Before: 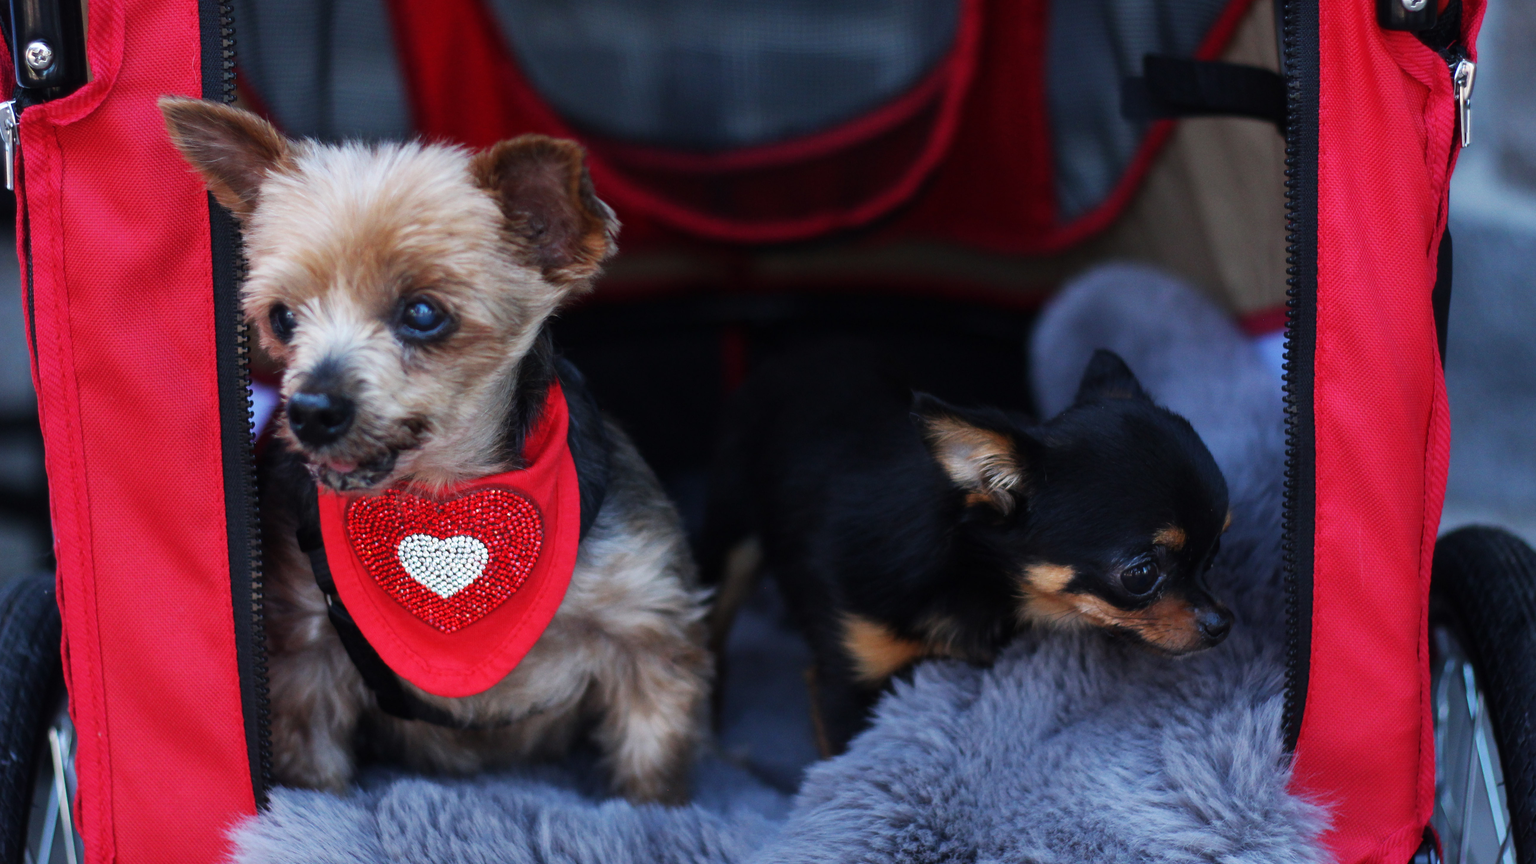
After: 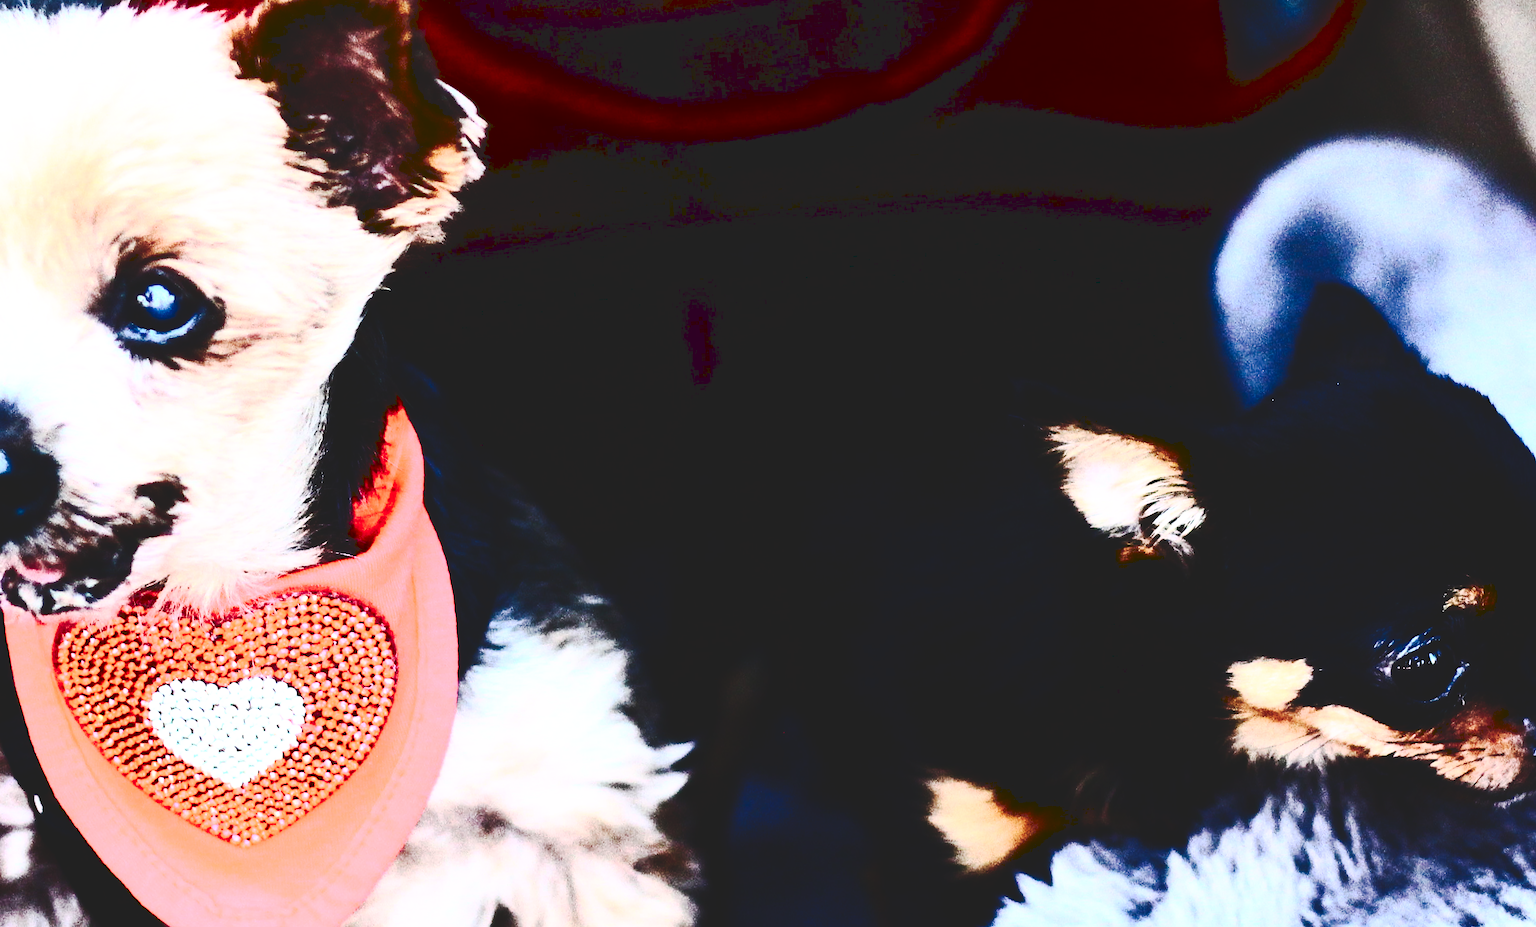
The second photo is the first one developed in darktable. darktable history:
base curve: curves: ch0 [(0, 0) (0.036, 0.037) (0.121, 0.228) (0.46, 0.76) (0.859, 0.983) (1, 1)], preserve colors none
contrast brightness saturation: contrast 0.93, brightness 0.2
tone equalizer: -8 EV -0.417 EV, -7 EV -0.389 EV, -6 EV -0.333 EV, -5 EV -0.222 EV, -3 EV 0.222 EV, -2 EV 0.333 EV, -1 EV 0.389 EV, +0 EV 0.417 EV, edges refinement/feathering 500, mask exposure compensation -1.57 EV, preserve details no
exposure: exposure 0.661 EV, compensate highlight preservation false
crop and rotate: left 22.13%, top 22.054%, right 22.026%, bottom 22.102%
tone curve: curves: ch0 [(0, 0) (0.003, 0.126) (0.011, 0.129) (0.025, 0.129) (0.044, 0.136) (0.069, 0.145) (0.1, 0.162) (0.136, 0.182) (0.177, 0.211) (0.224, 0.254) (0.277, 0.307) (0.335, 0.366) (0.399, 0.441) (0.468, 0.533) (0.543, 0.624) (0.623, 0.702) (0.709, 0.774) (0.801, 0.835) (0.898, 0.904) (1, 1)], preserve colors none
rotate and perspective: rotation -4.2°, shear 0.006, automatic cropping off
